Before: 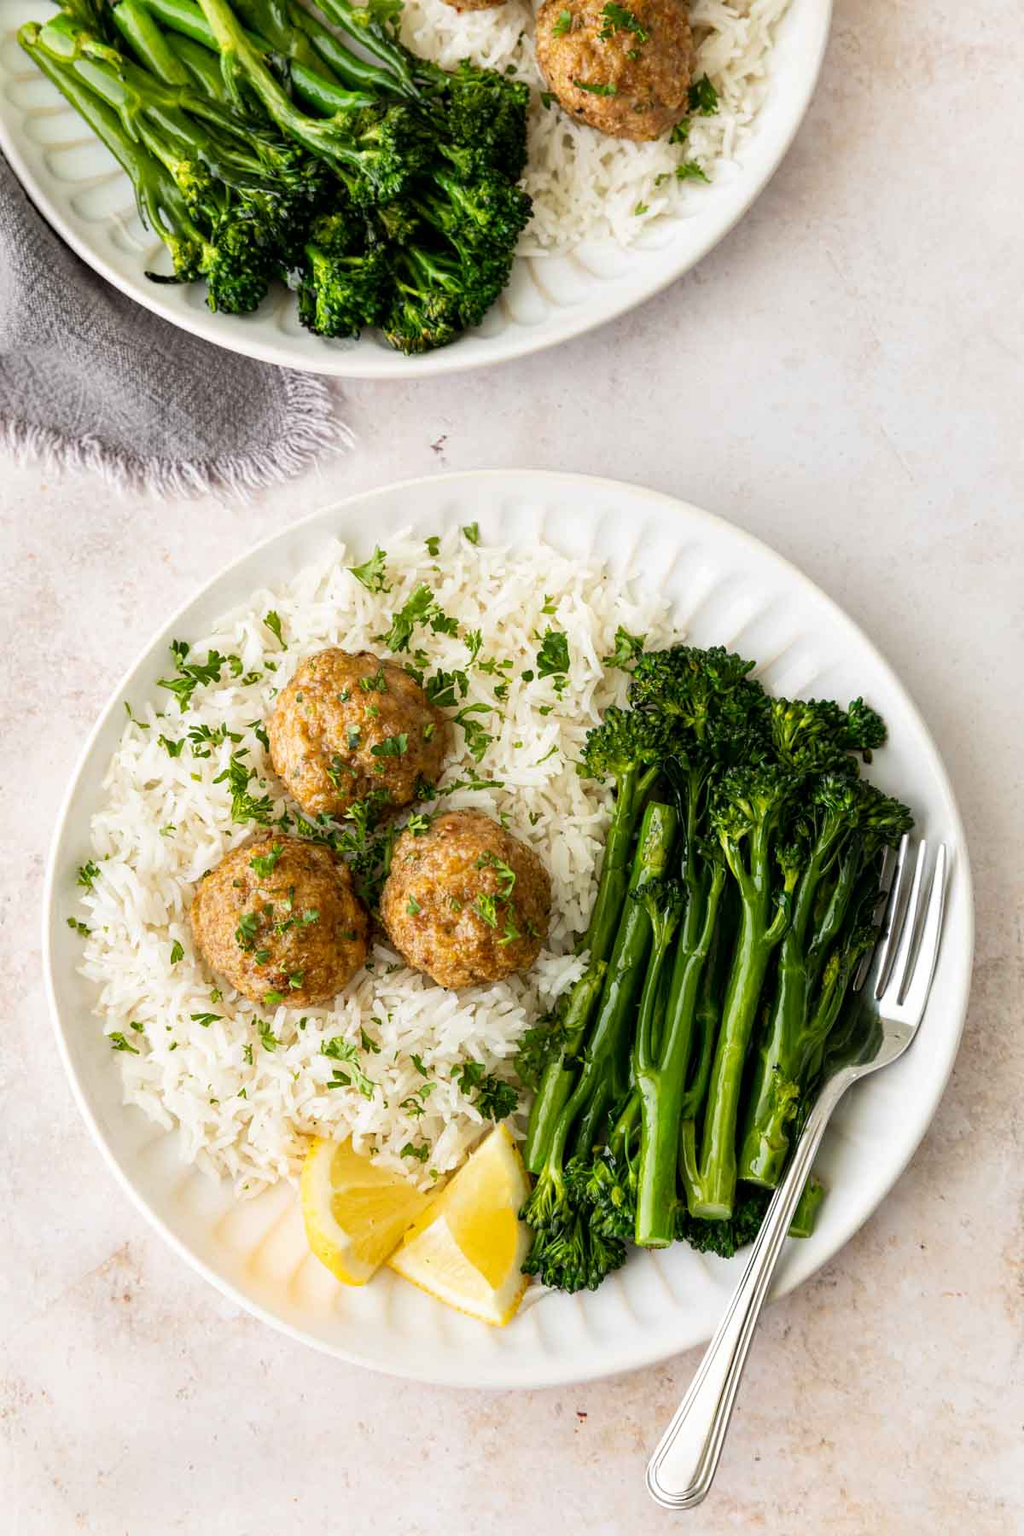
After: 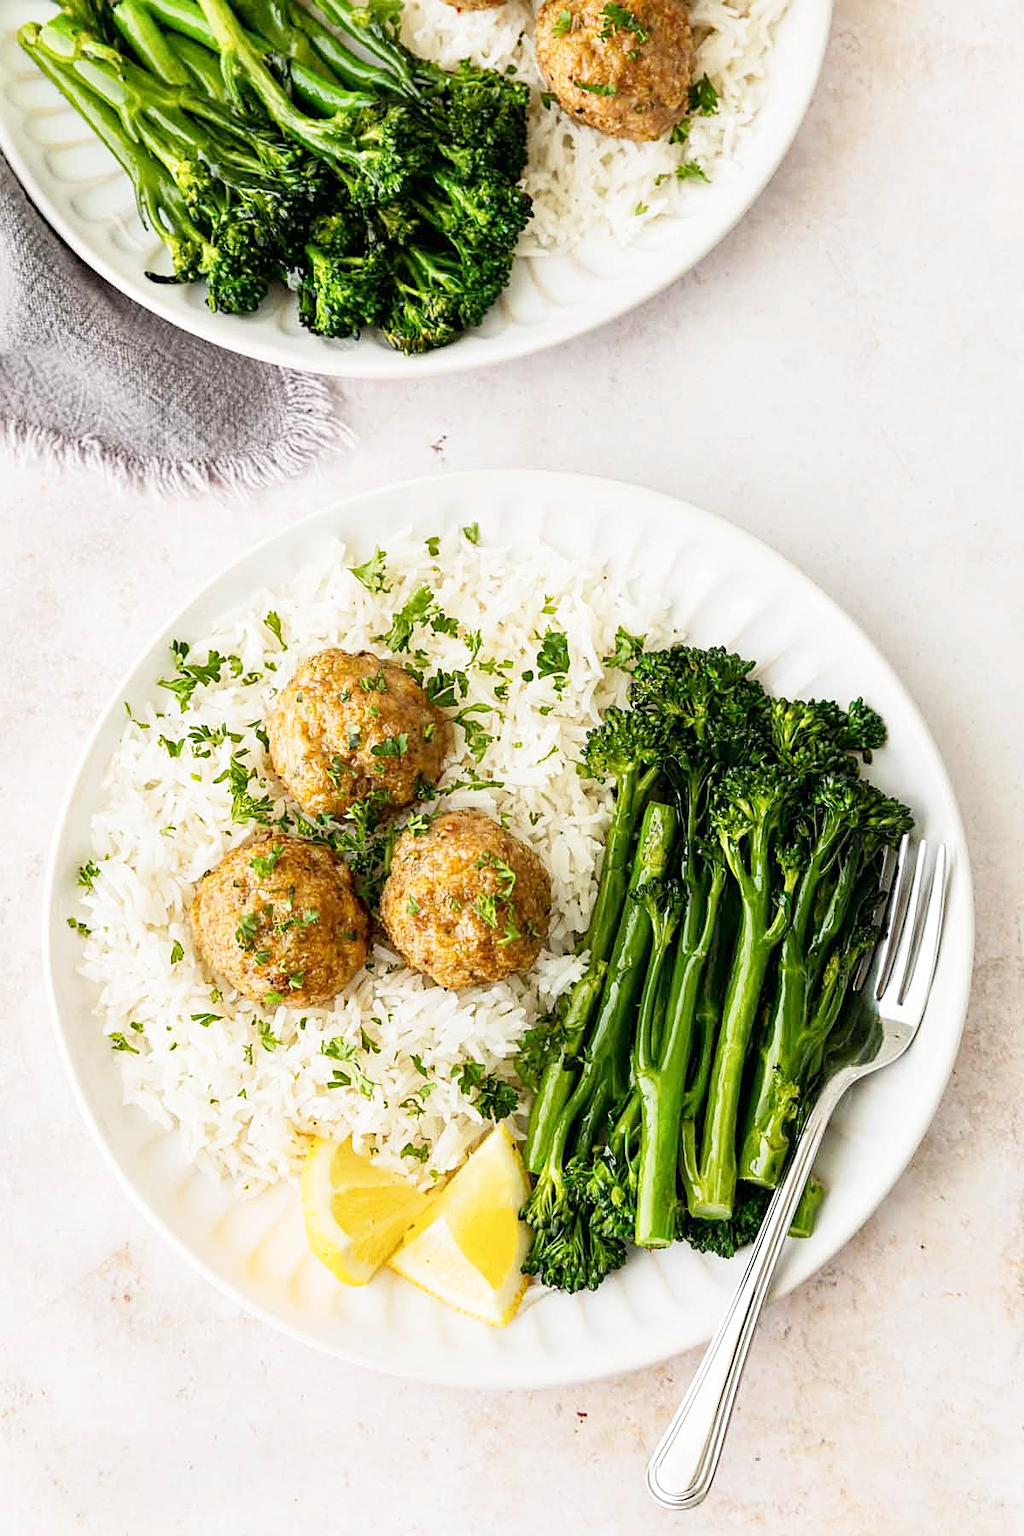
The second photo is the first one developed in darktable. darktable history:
base curve: curves: ch0 [(0, 0) (0.204, 0.334) (0.55, 0.733) (1, 1)], preserve colors none
sharpen: on, module defaults
